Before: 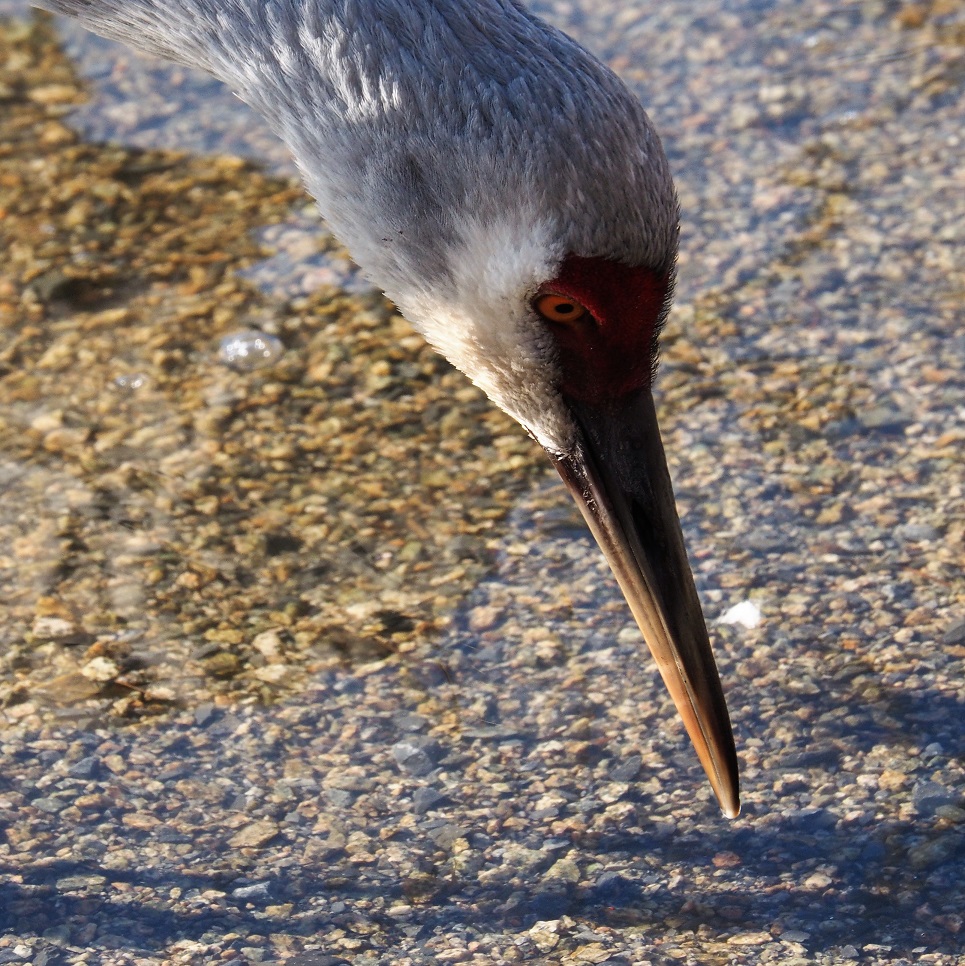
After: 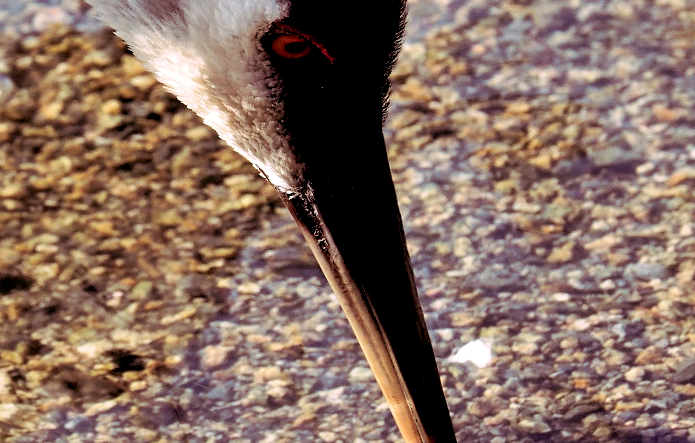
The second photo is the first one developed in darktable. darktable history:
crop and rotate: left 27.938%, top 27.046%, bottom 27.046%
white balance: emerald 1
exposure: black level correction 0.025, exposure 0.182 EV, compensate highlight preservation false
split-toning: highlights › hue 298.8°, highlights › saturation 0.73, compress 41.76%
shadows and highlights: shadows 60, highlights -60.23, soften with gaussian
